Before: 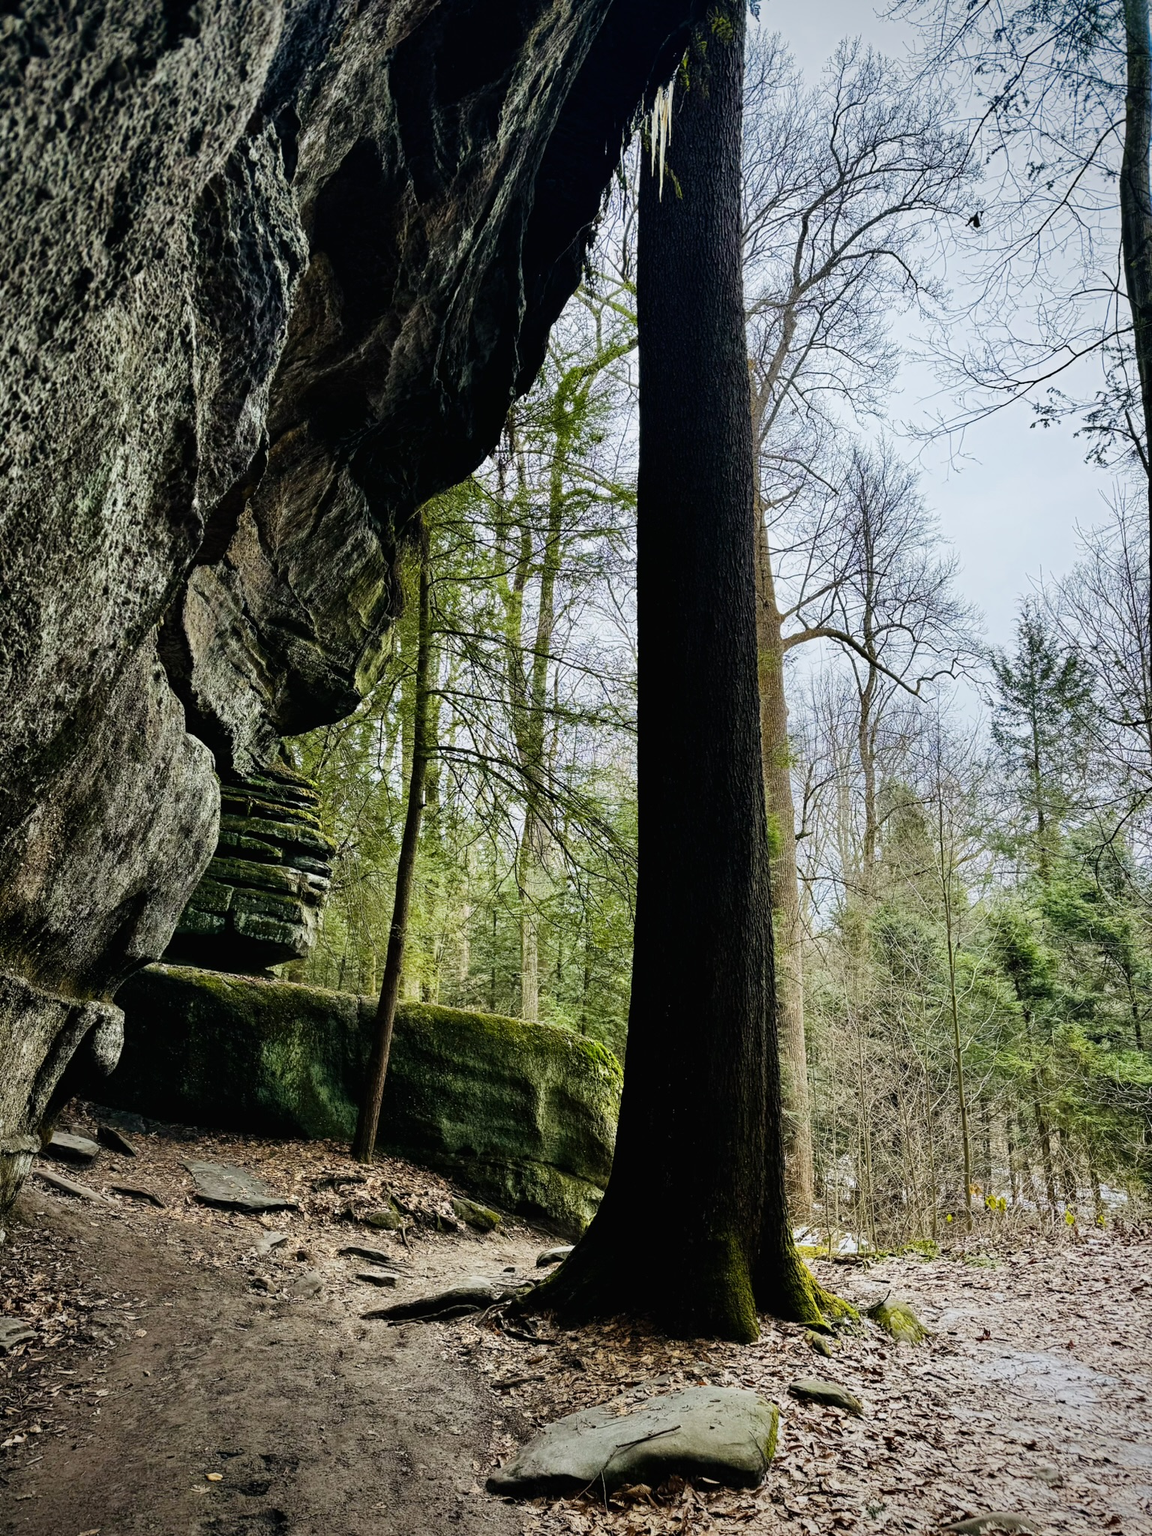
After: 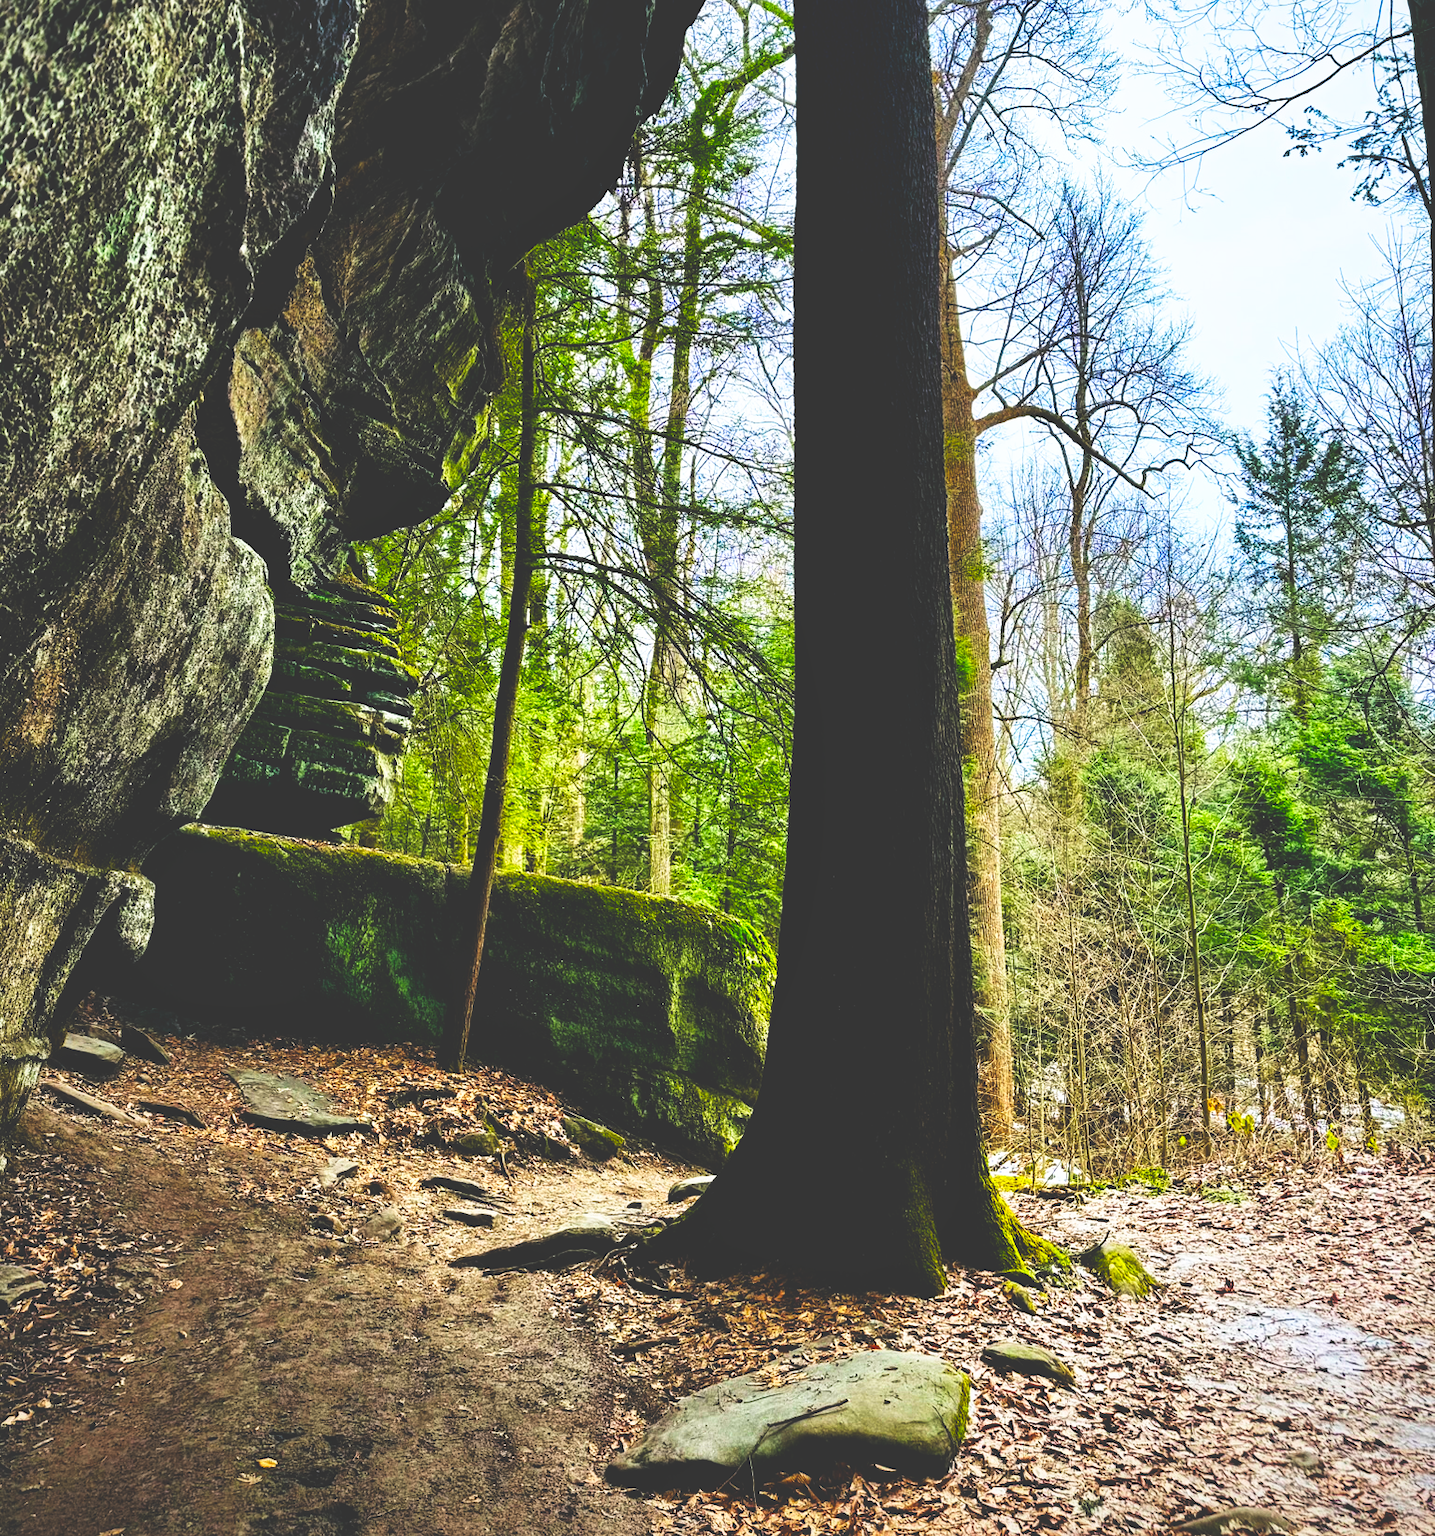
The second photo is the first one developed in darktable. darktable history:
color correction: highlights b* 0.033, saturation 0.976
color zones: curves: ch1 [(0.25, 0.5) (0.747, 0.71)]
contrast brightness saturation: saturation 0.488
crop and rotate: top 19.697%
local contrast: mode bilateral grid, contrast 21, coarseness 51, detail 119%, midtone range 0.2
base curve: curves: ch0 [(0, 0.036) (0.007, 0.037) (0.604, 0.887) (1, 1)], preserve colors none
